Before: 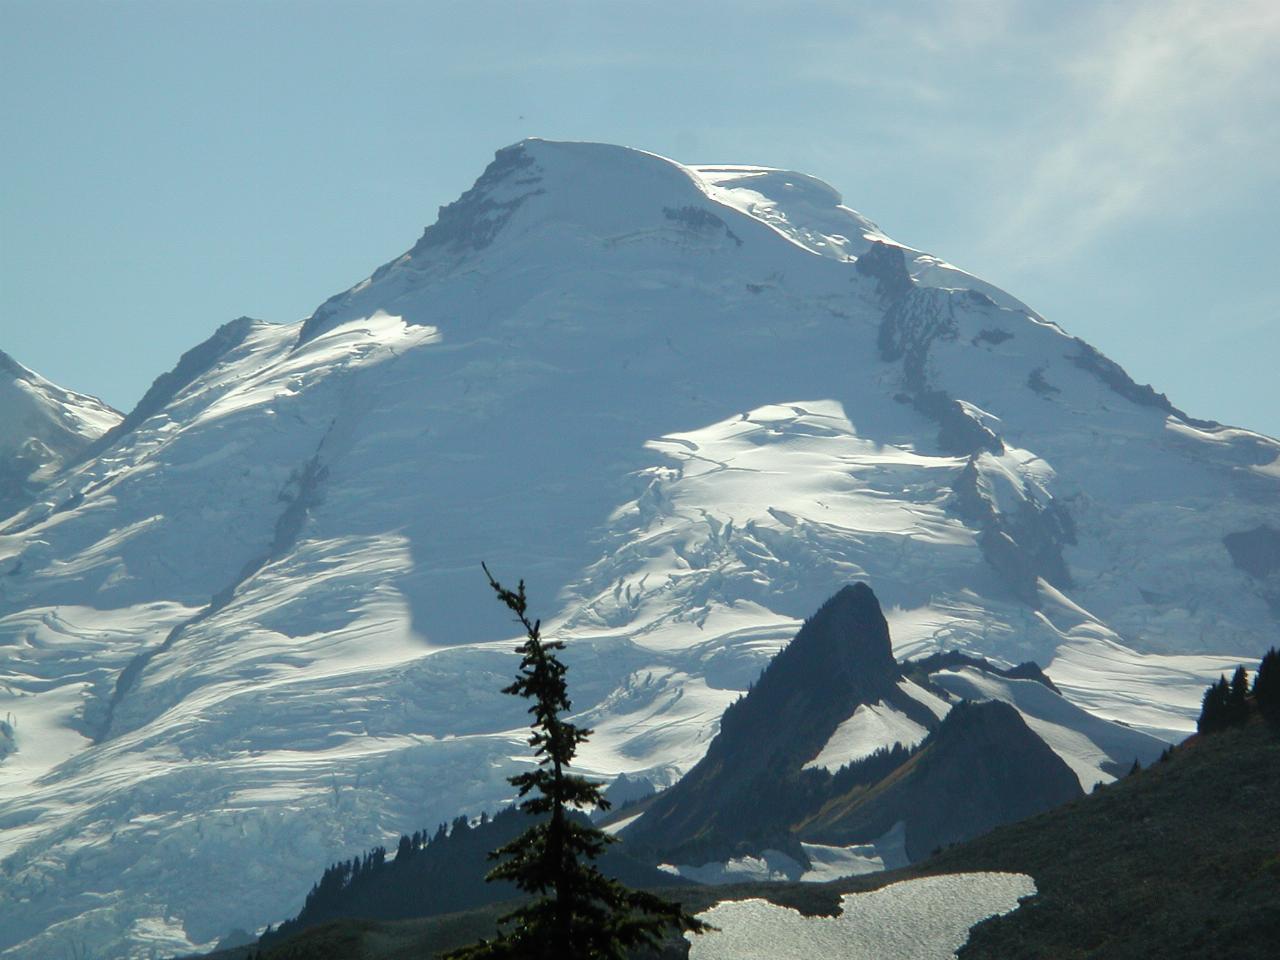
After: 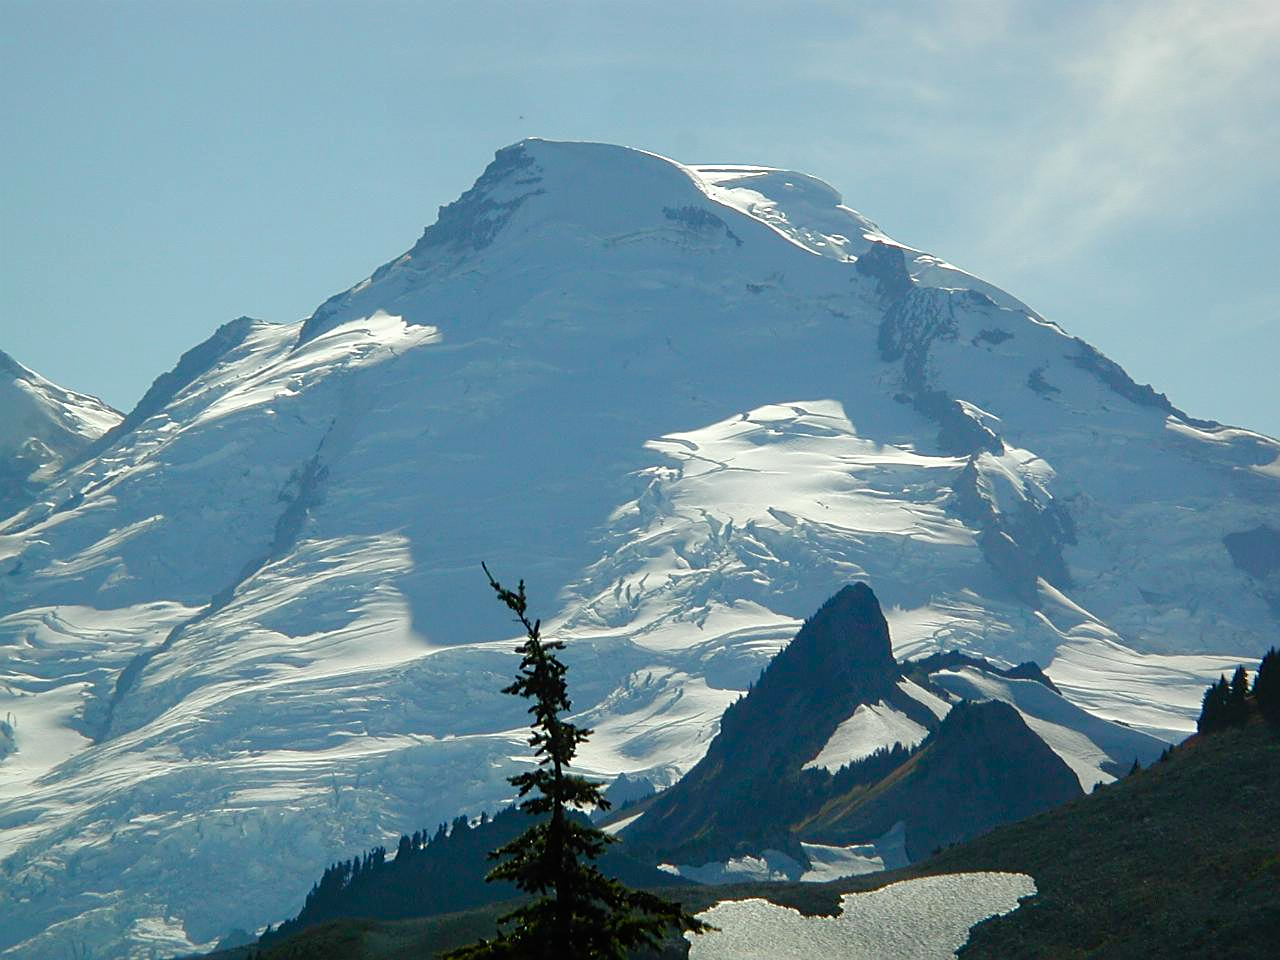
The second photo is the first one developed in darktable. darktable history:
color balance rgb: perceptual saturation grading › global saturation 20%, perceptual saturation grading › highlights -25.678%, perceptual saturation grading › shadows 50.099%, global vibrance 9.678%
sharpen: on, module defaults
